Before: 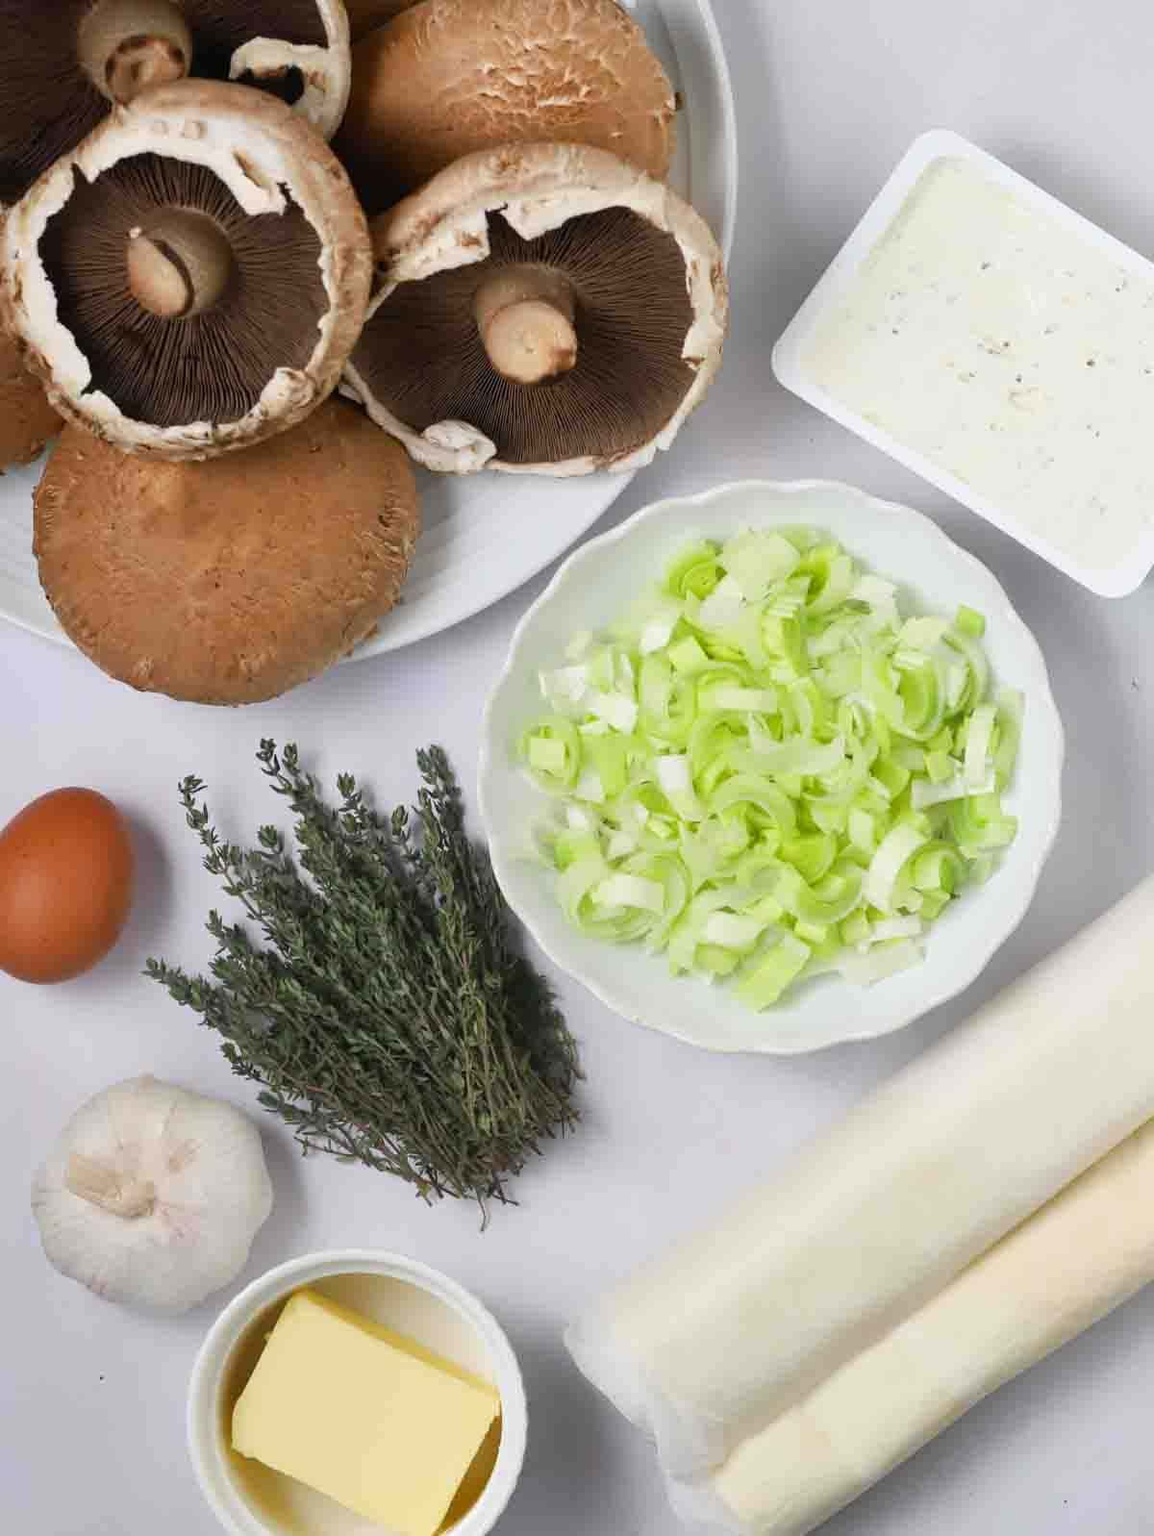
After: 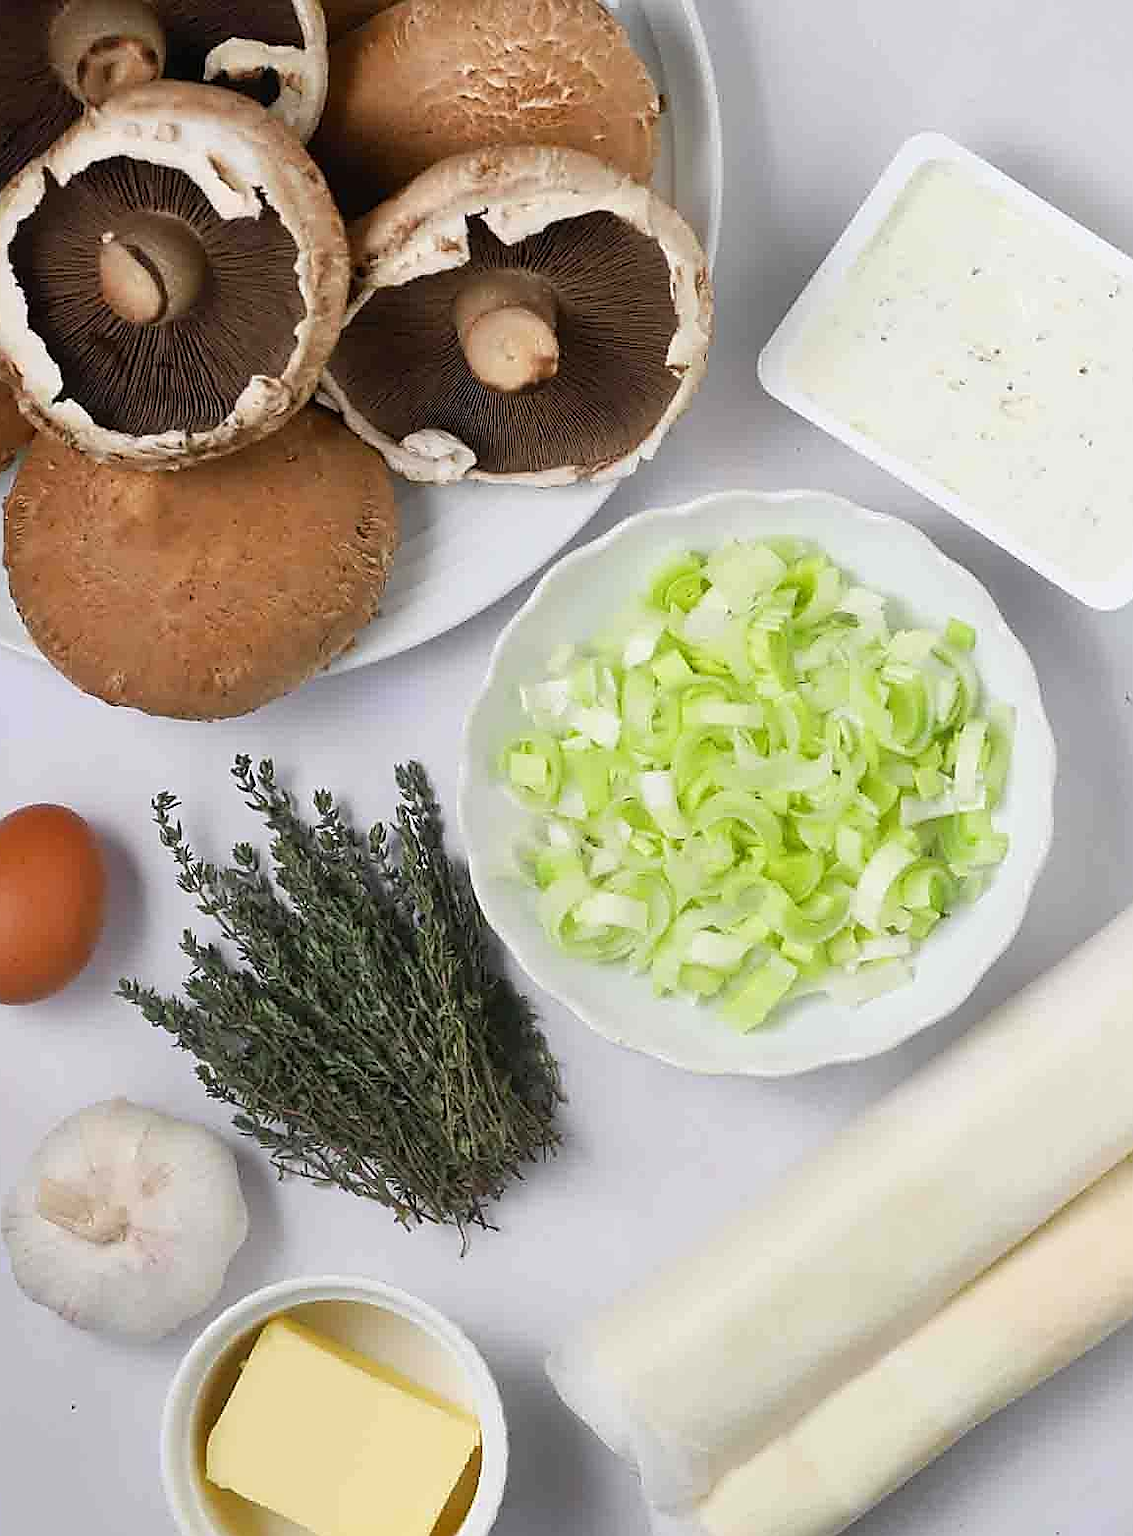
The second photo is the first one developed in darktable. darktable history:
crop and rotate: left 2.597%, right 1.168%, bottom 2.019%
sharpen: radius 1.374, amount 1.243, threshold 0.821
